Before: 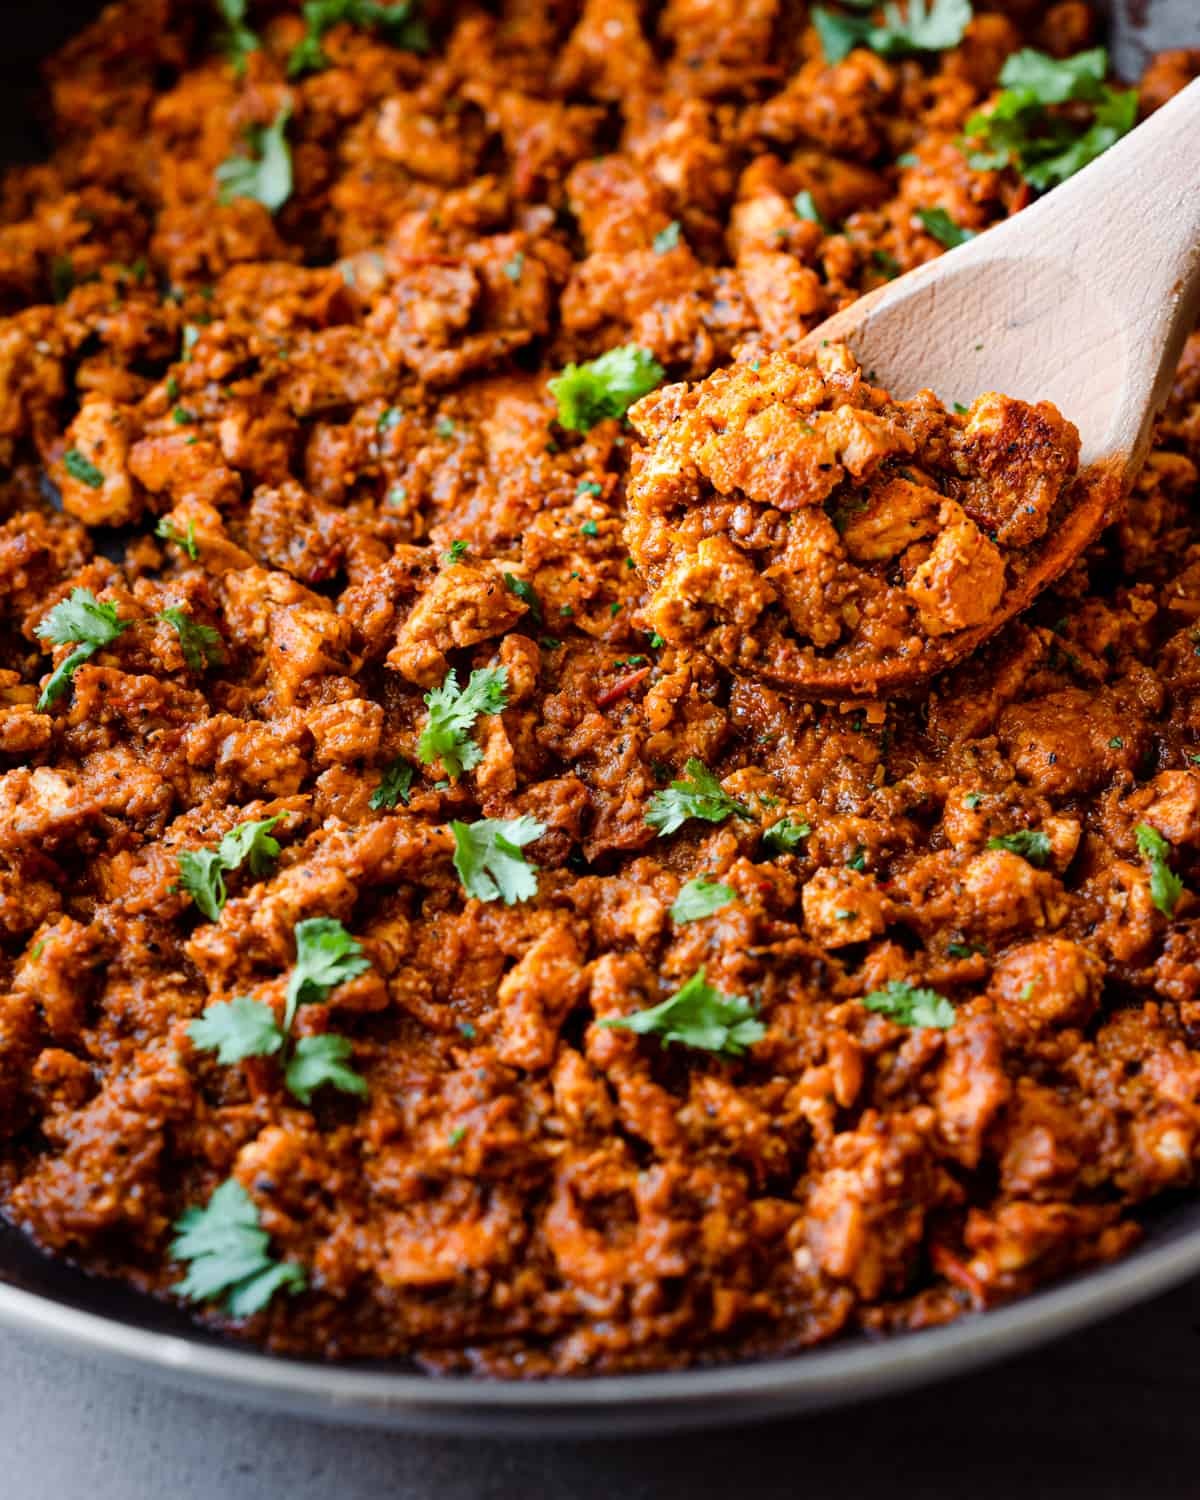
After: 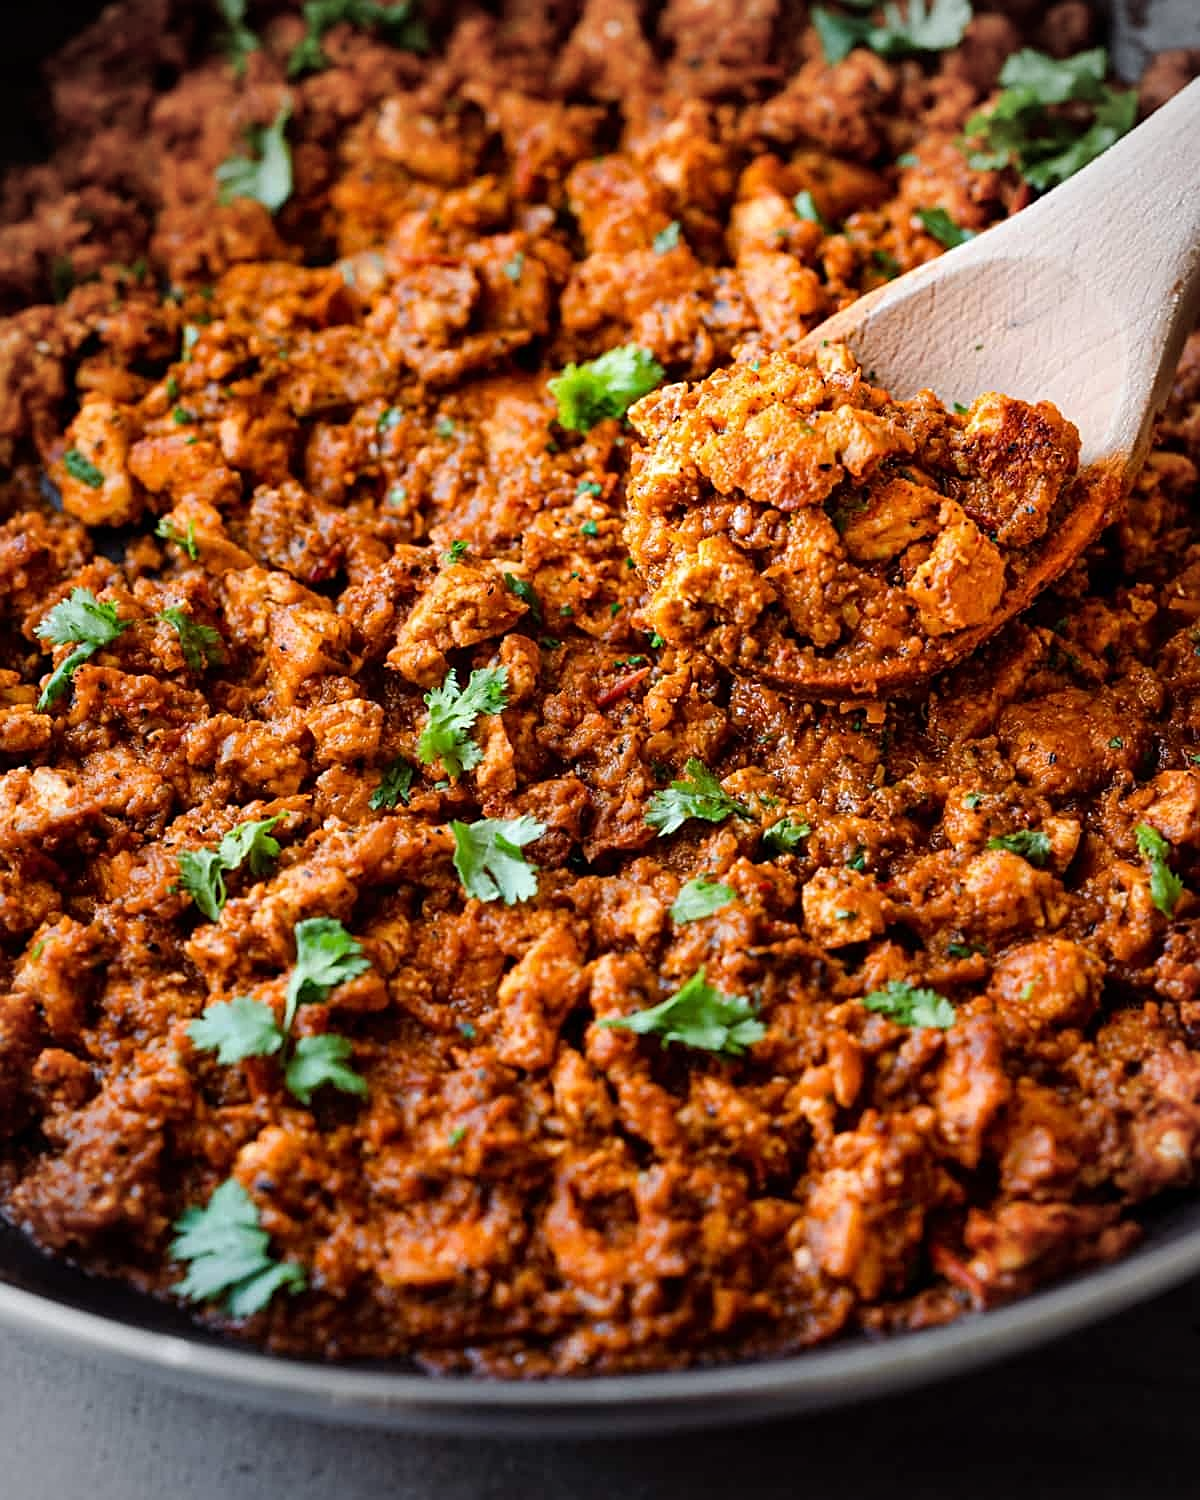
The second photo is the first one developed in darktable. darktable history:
vignetting: fall-off radius 45%, brightness -0.33
sharpen: on, module defaults
